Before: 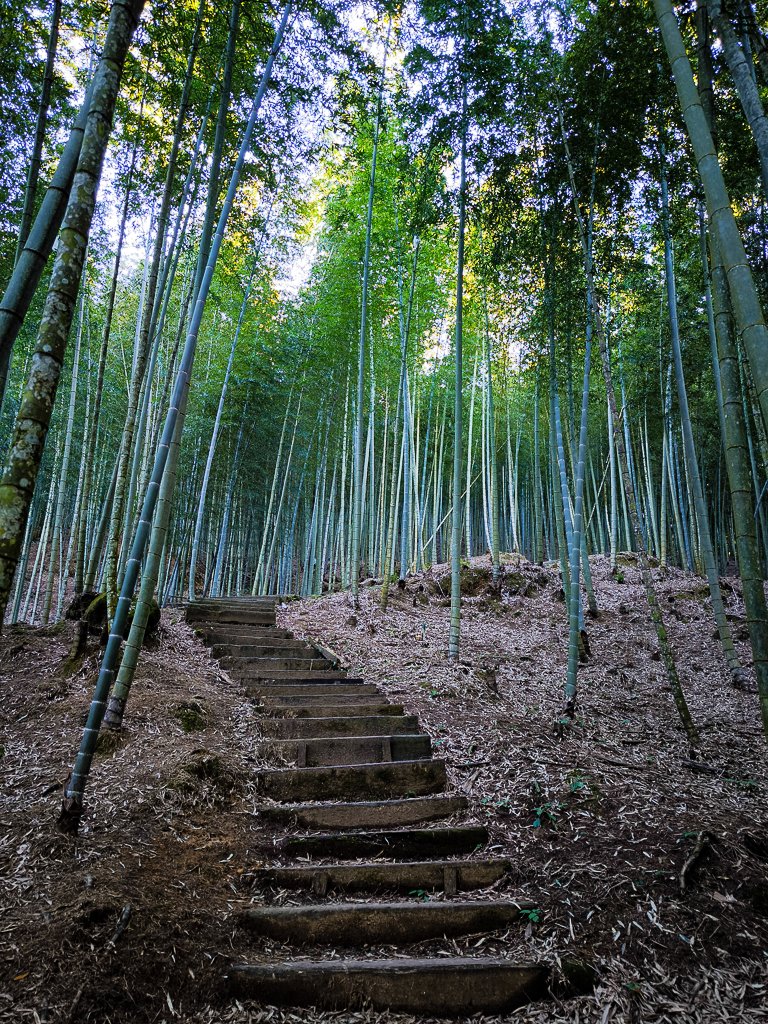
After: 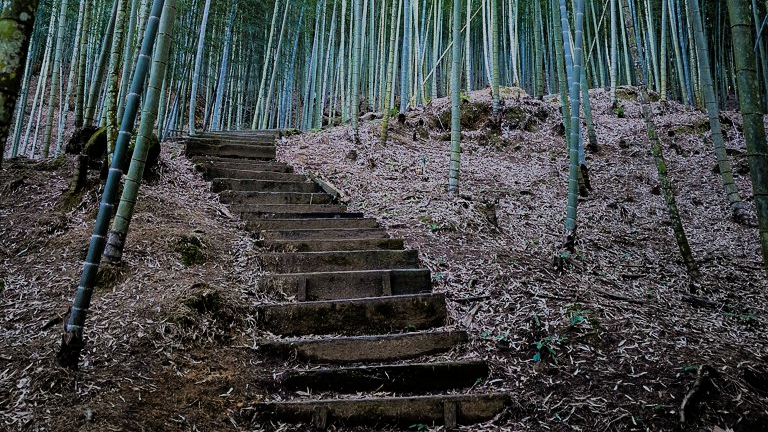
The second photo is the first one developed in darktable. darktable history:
crop: top 45.575%, bottom 12.216%
filmic rgb: black relative exposure -16 EV, white relative exposure 6.16 EV, threshold 2.96 EV, hardness 5.23, enable highlight reconstruction true
